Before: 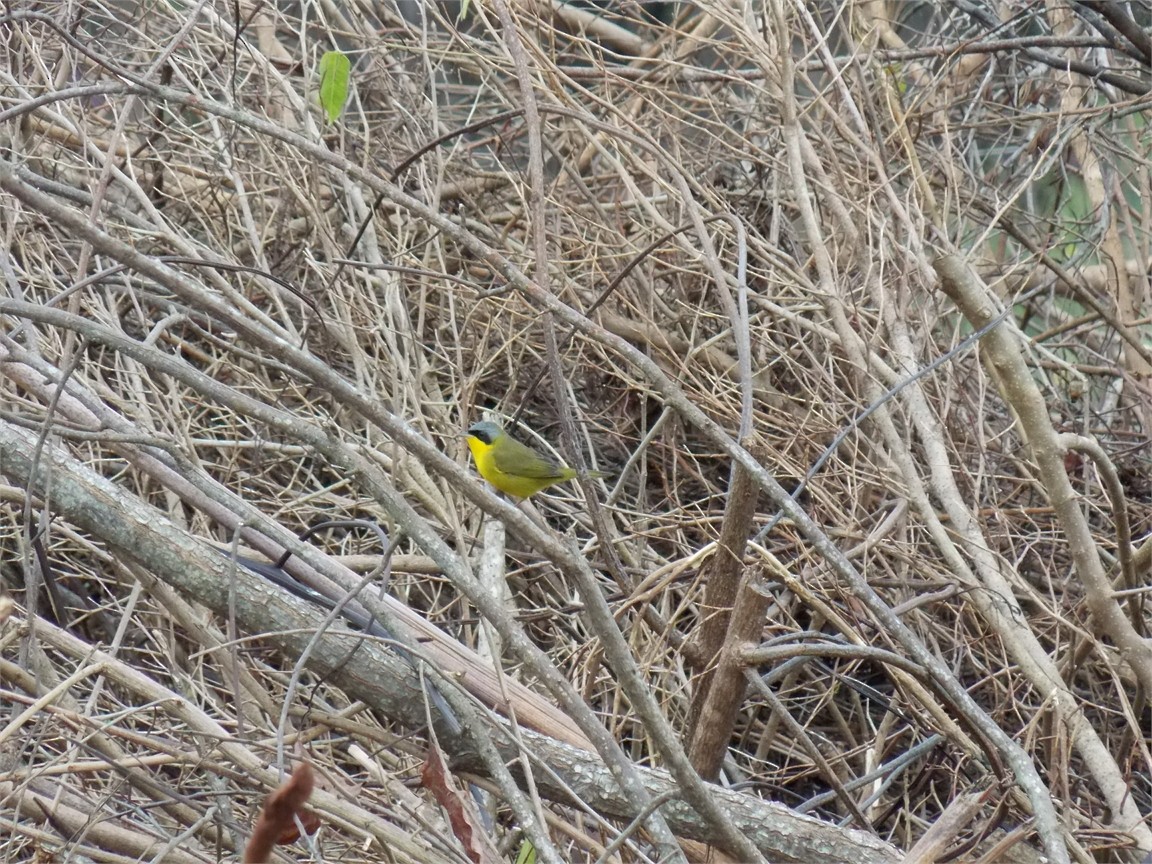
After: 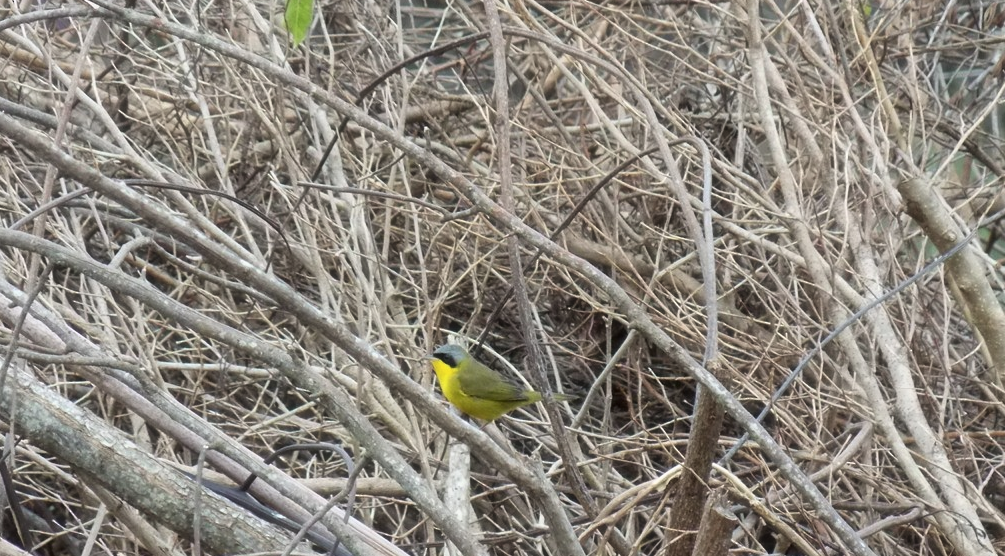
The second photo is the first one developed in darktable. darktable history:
crop: left 3.065%, top 8.966%, right 9.627%, bottom 26.643%
haze removal: strength -0.107, compatibility mode true, adaptive false
tone curve: curves: ch0 [(0, 0) (0.003, 0) (0.011, 0.001) (0.025, 0.003) (0.044, 0.006) (0.069, 0.009) (0.1, 0.013) (0.136, 0.032) (0.177, 0.067) (0.224, 0.121) (0.277, 0.185) (0.335, 0.255) (0.399, 0.333) (0.468, 0.417) (0.543, 0.508) (0.623, 0.606) (0.709, 0.71) (0.801, 0.819) (0.898, 0.926) (1, 1)], color space Lab, independent channels, preserve colors none
